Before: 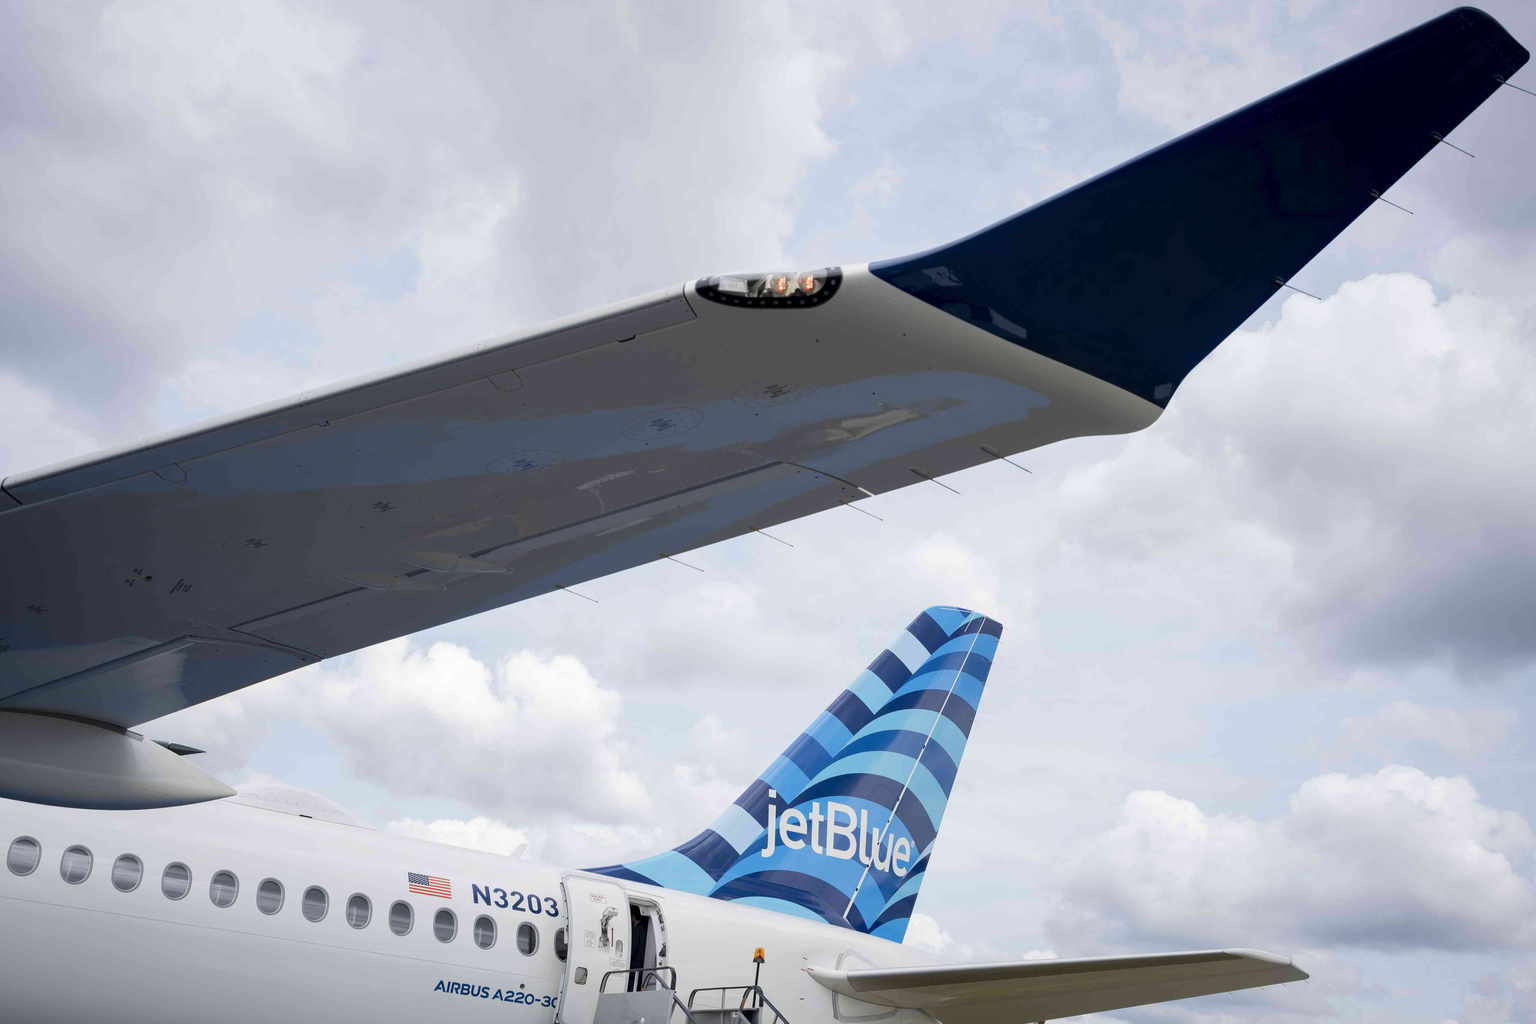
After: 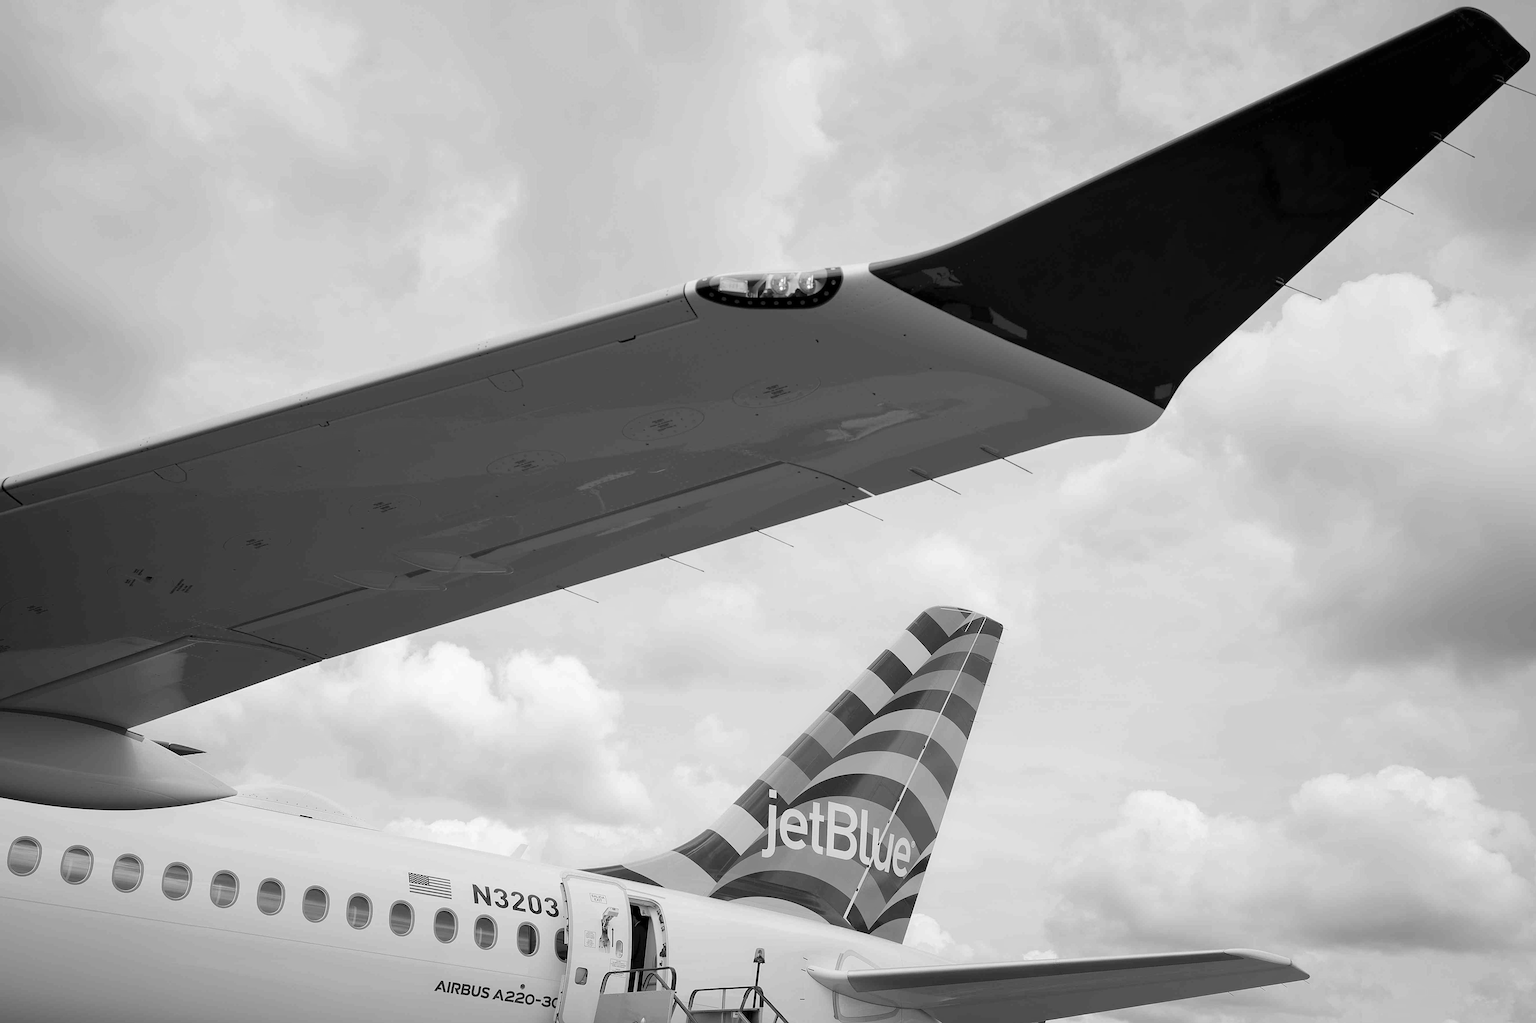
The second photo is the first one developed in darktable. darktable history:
monochrome: a 16.06, b 15.48, size 1
sharpen: on, module defaults
